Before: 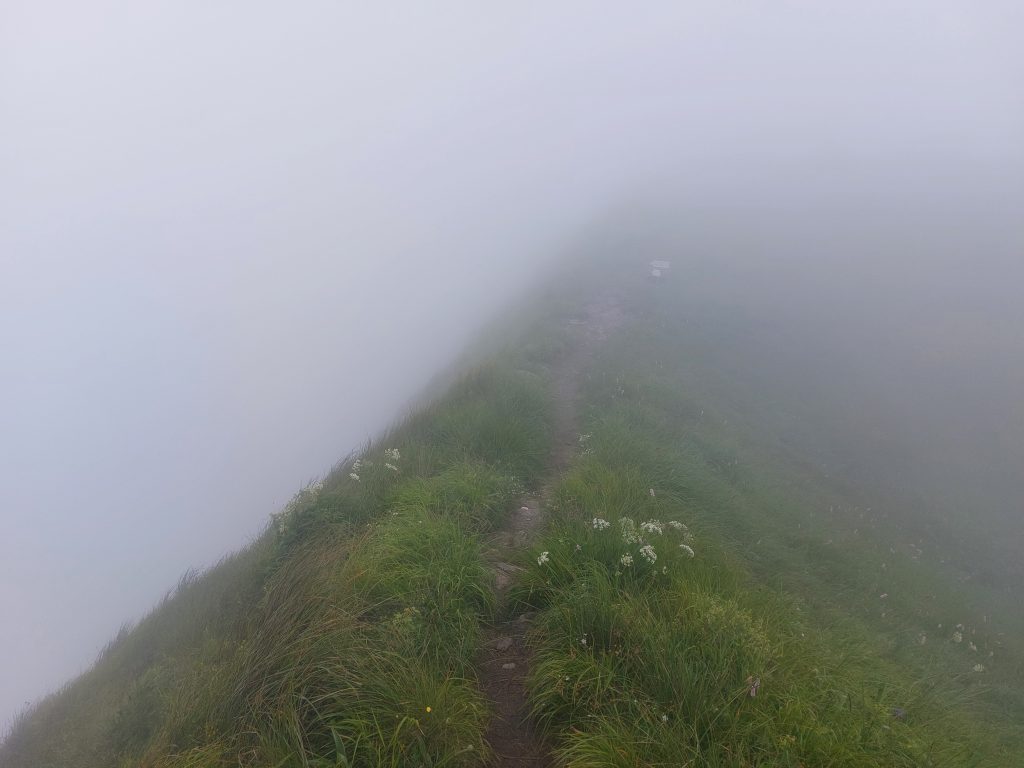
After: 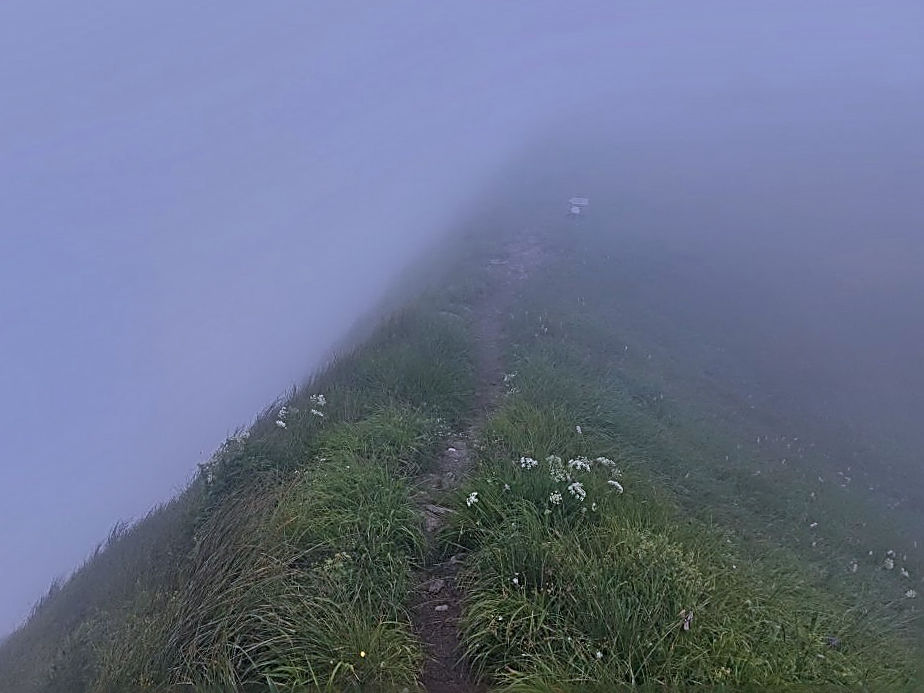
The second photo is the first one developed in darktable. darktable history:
crop and rotate: angle 1.96°, left 5.673%, top 5.673%
color calibration: illuminant as shot in camera, x 0.379, y 0.396, temperature 4138.76 K
shadows and highlights: radius 108.52, shadows 44.07, highlights -67.8, low approximation 0.01, soften with gaussian
exposure: exposure -0.582 EV, compensate highlight preservation false
sharpen: radius 3.158, amount 1.731
local contrast: mode bilateral grid, contrast 20, coarseness 50, detail 120%, midtone range 0.2
